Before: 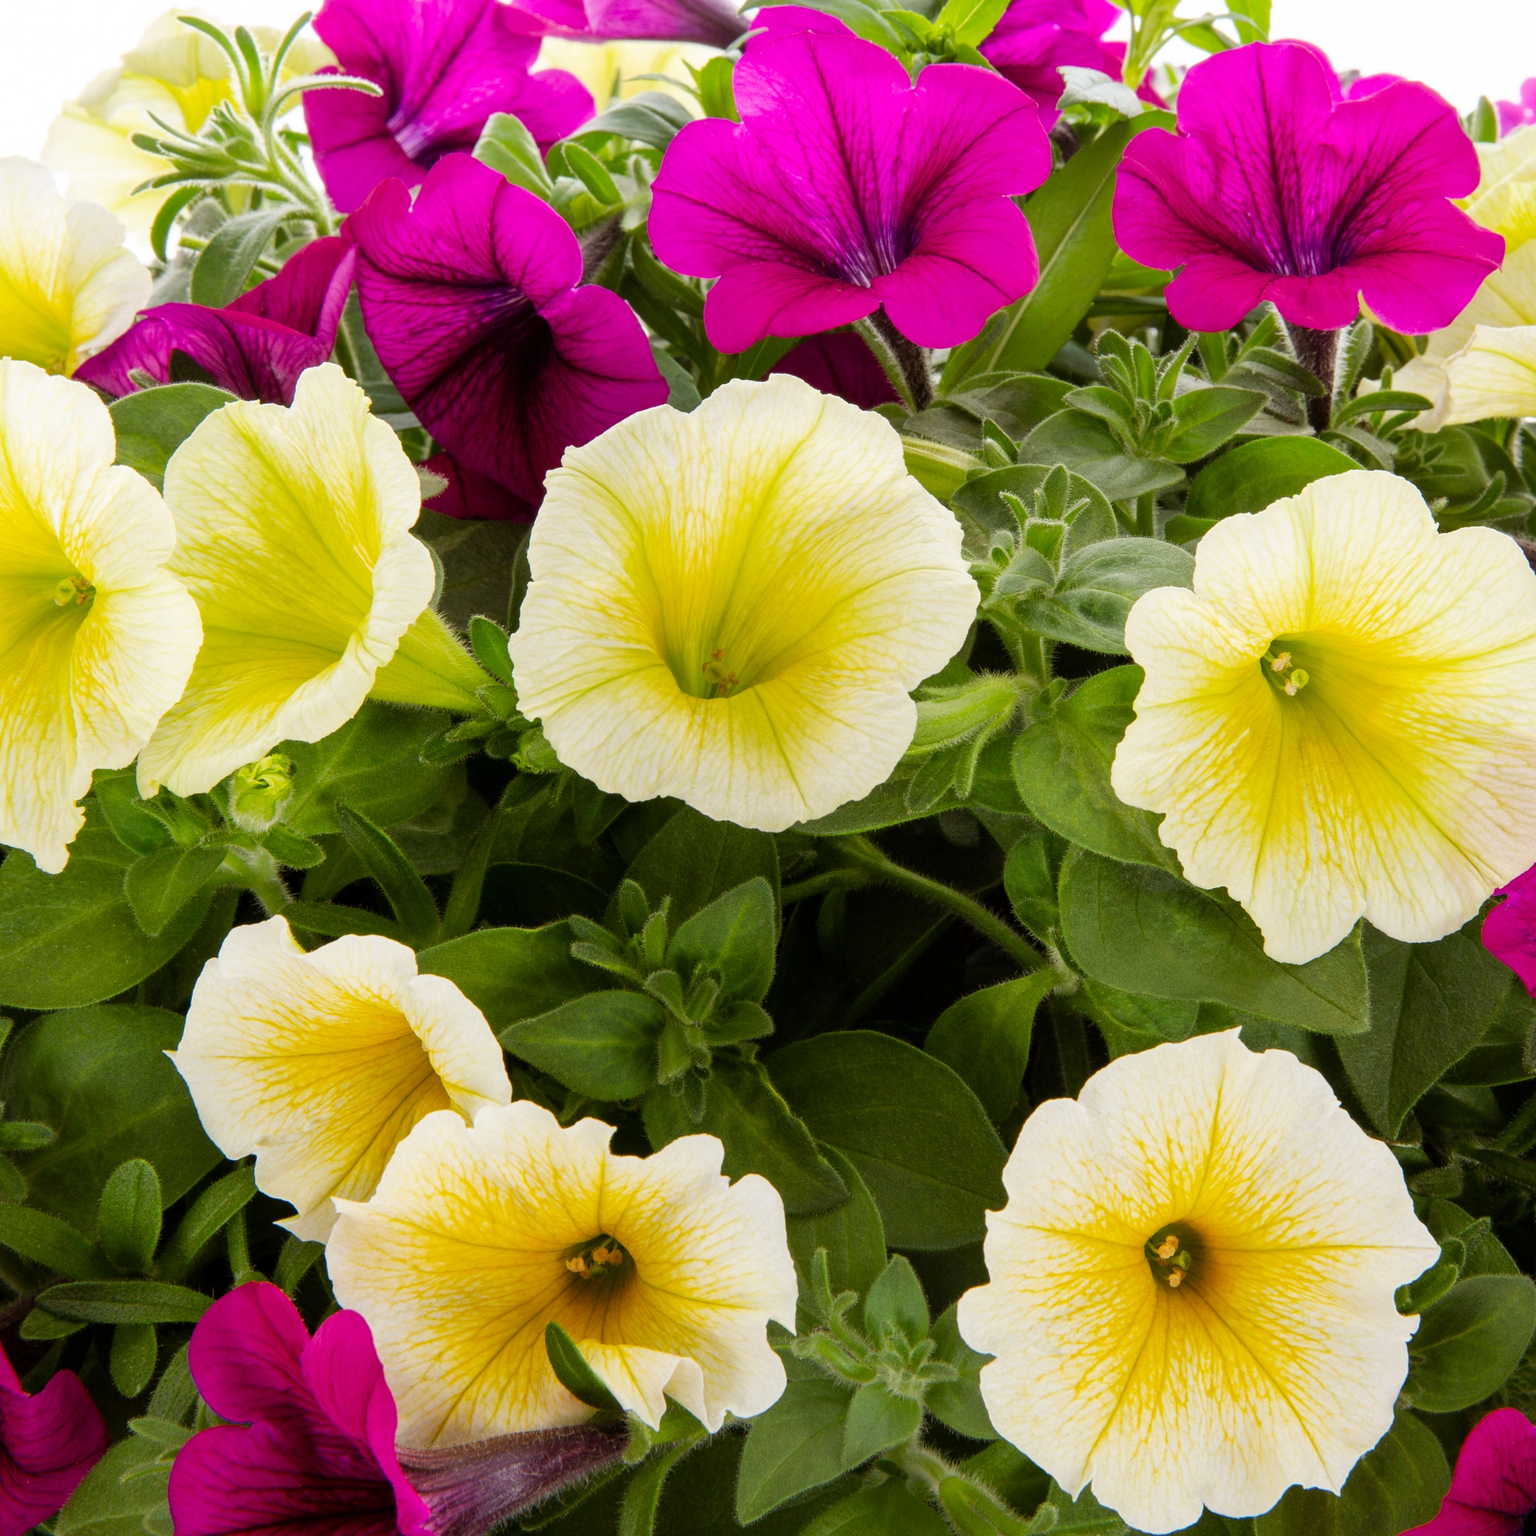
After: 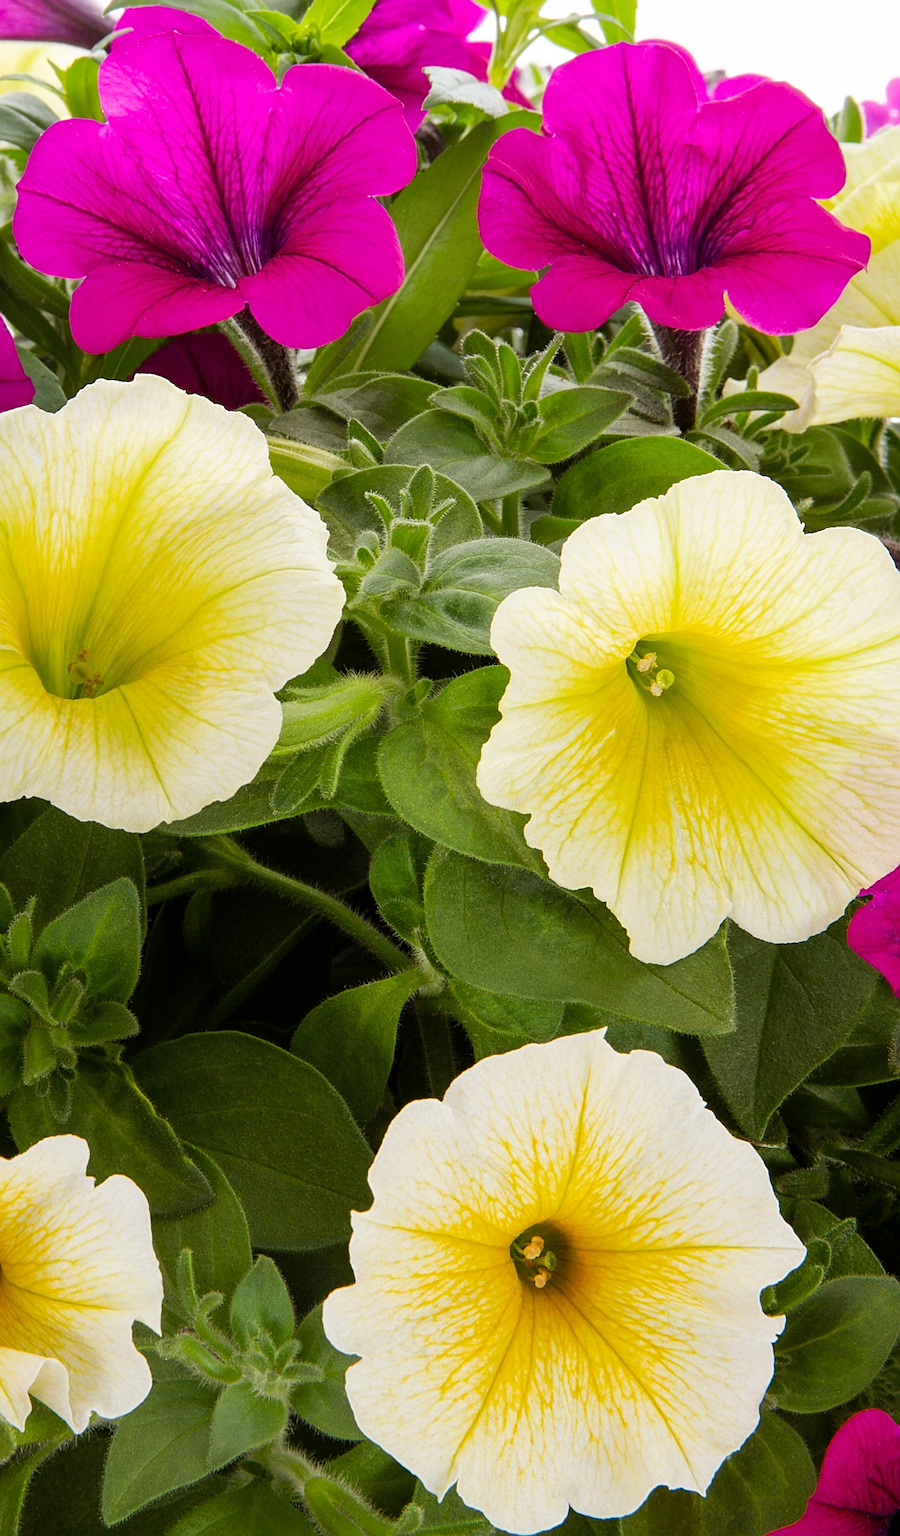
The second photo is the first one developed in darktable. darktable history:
crop: left 41.358%
exposure: compensate highlight preservation false
sharpen: amount 0.489
